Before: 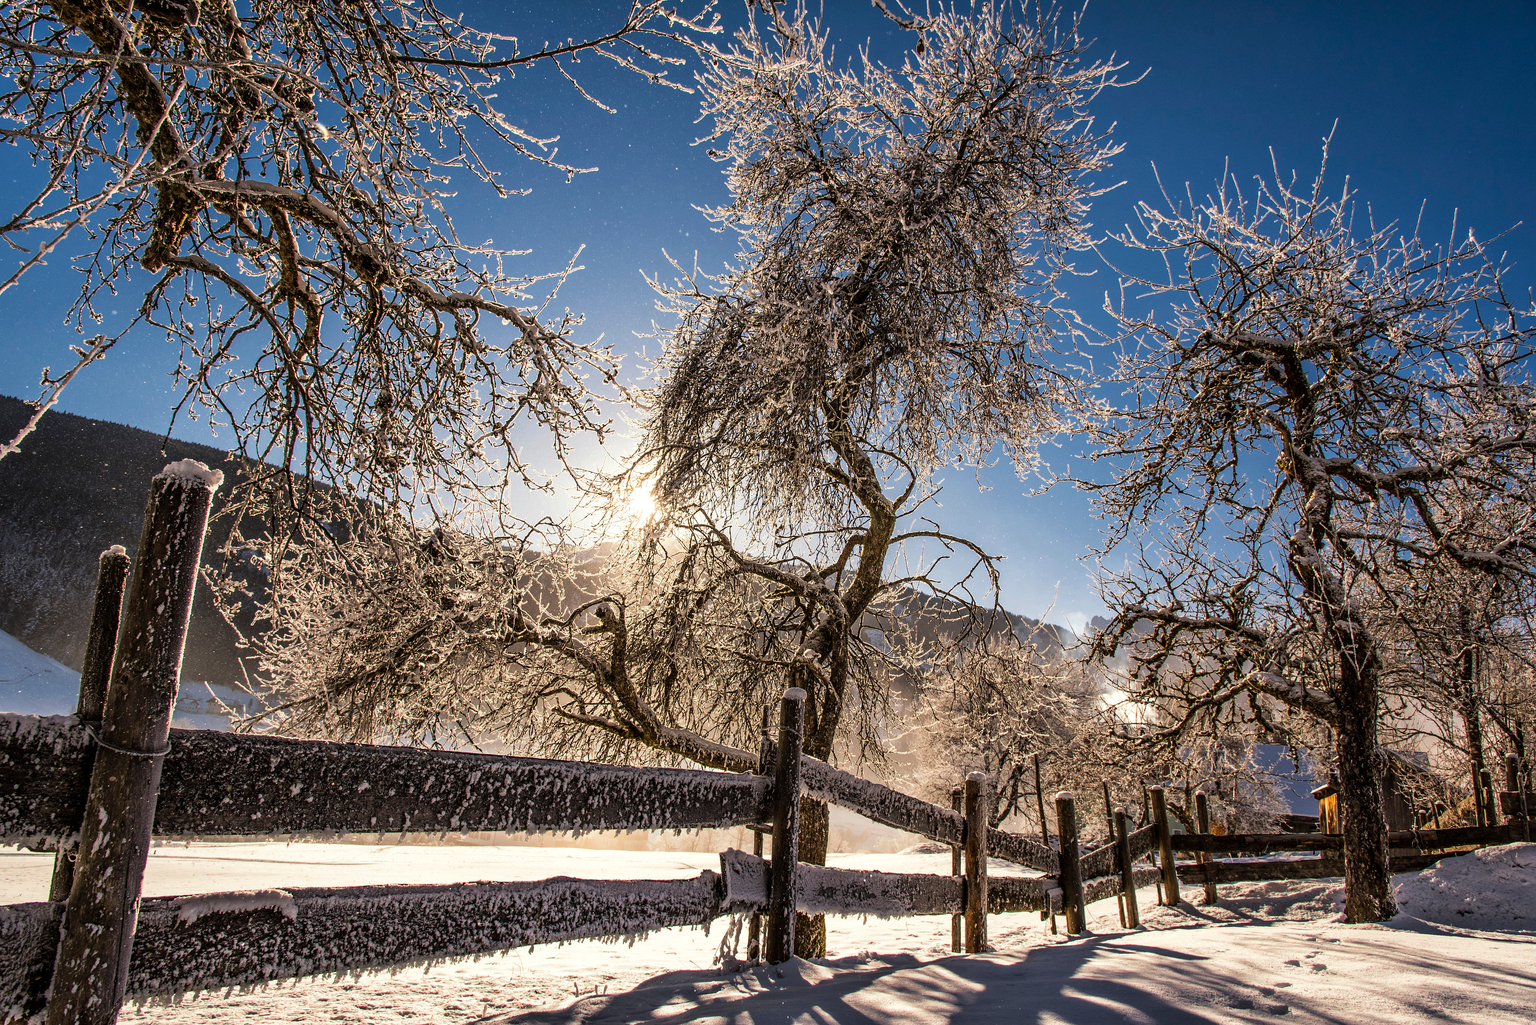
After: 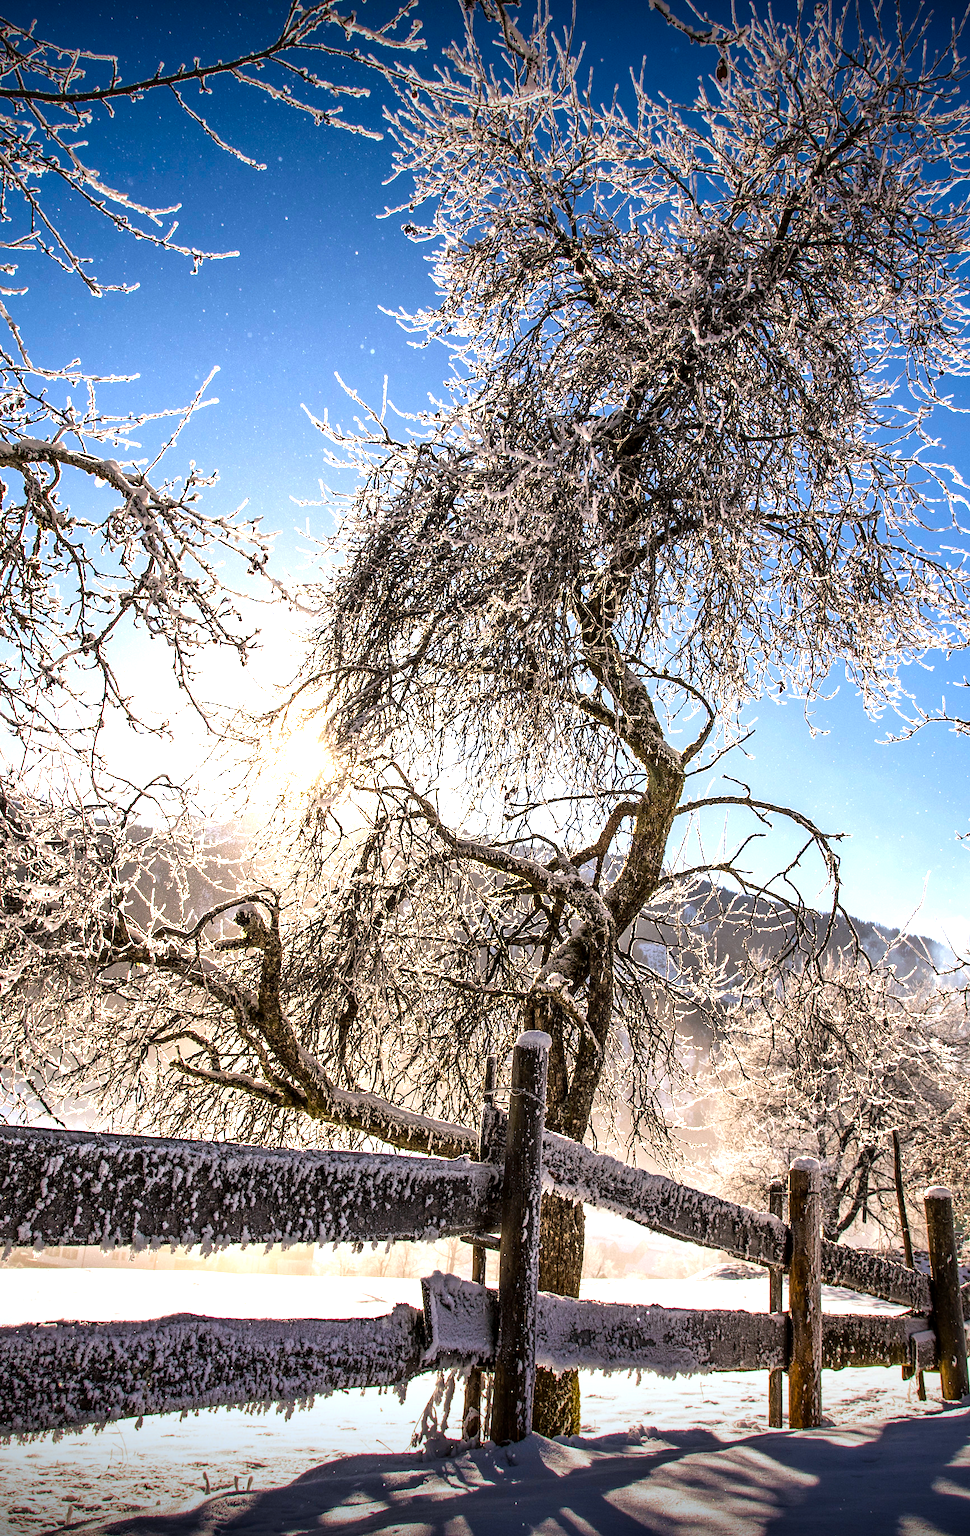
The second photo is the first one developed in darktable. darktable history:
exposure: black level correction 0.001, exposure 0.955 EV, compensate exposure bias true, compensate highlight preservation false
crop: left 28.583%, right 29.231%
white balance: red 0.954, blue 1.079
vignetting: fall-off start 98.29%, fall-off radius 100%, brightness -1, saturation 0.5, width/height ratio 1.428
